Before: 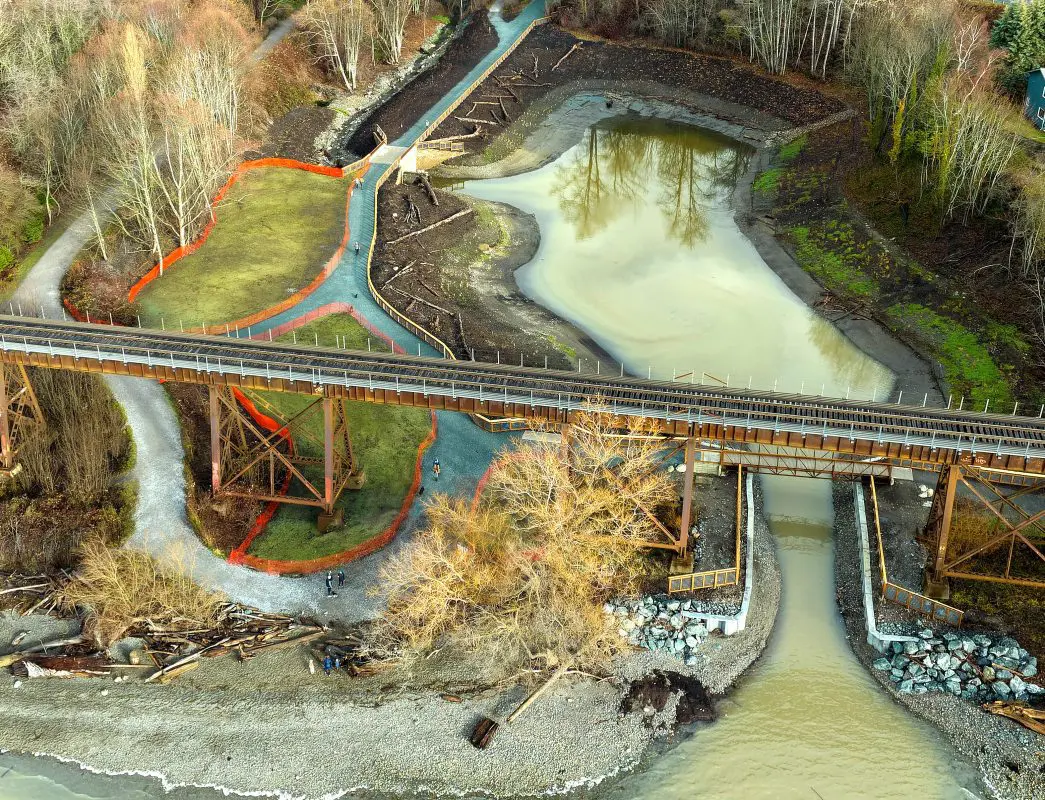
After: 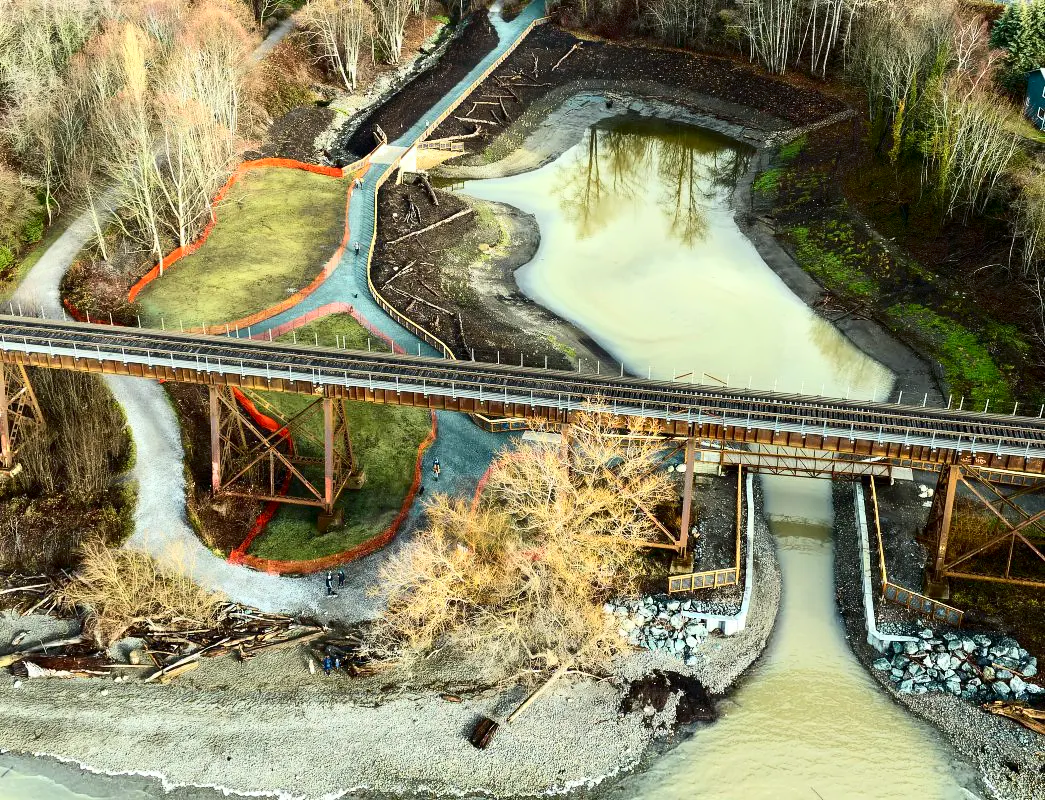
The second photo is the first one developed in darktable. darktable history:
contrast brightness saturation: contrast 0.298
